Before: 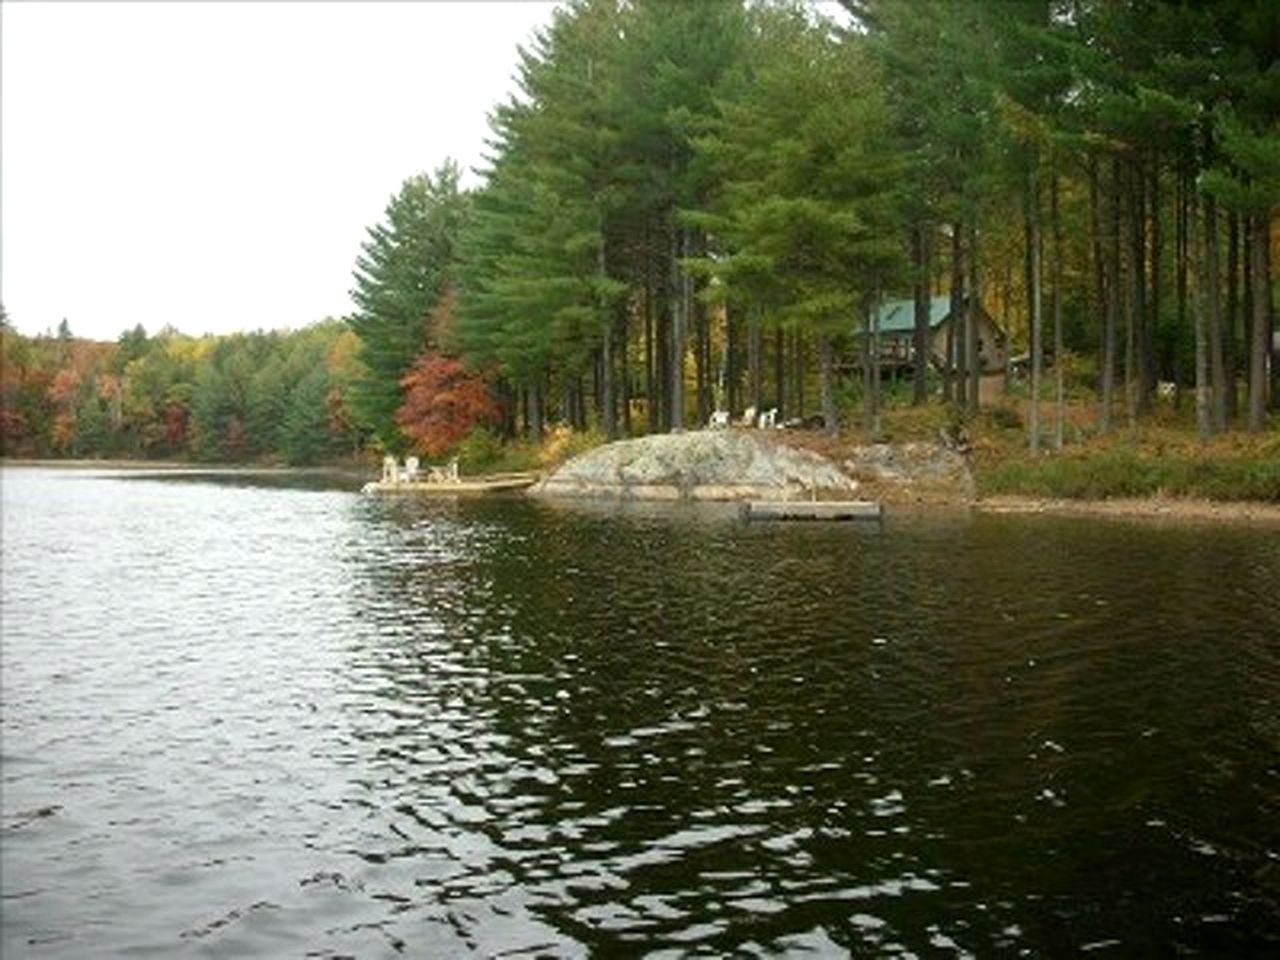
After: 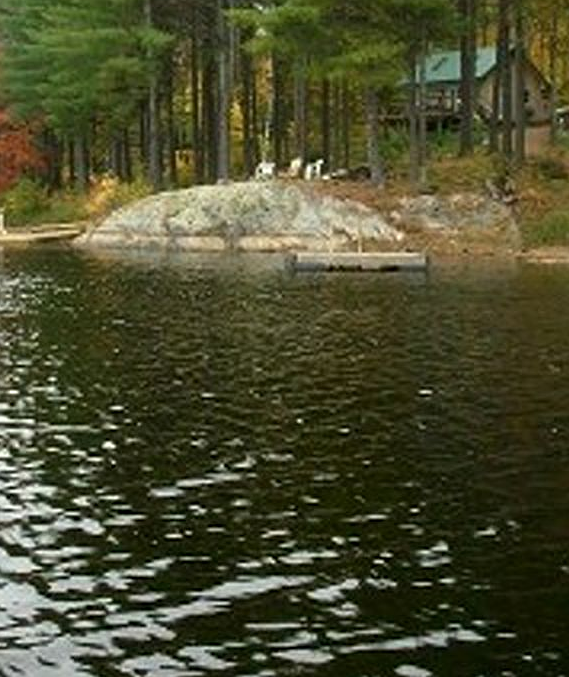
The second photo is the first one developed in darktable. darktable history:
crop: left 35.476%, top 25.964%, right 20.056%, bottom 3.432%
sharpen: amount 0.217
